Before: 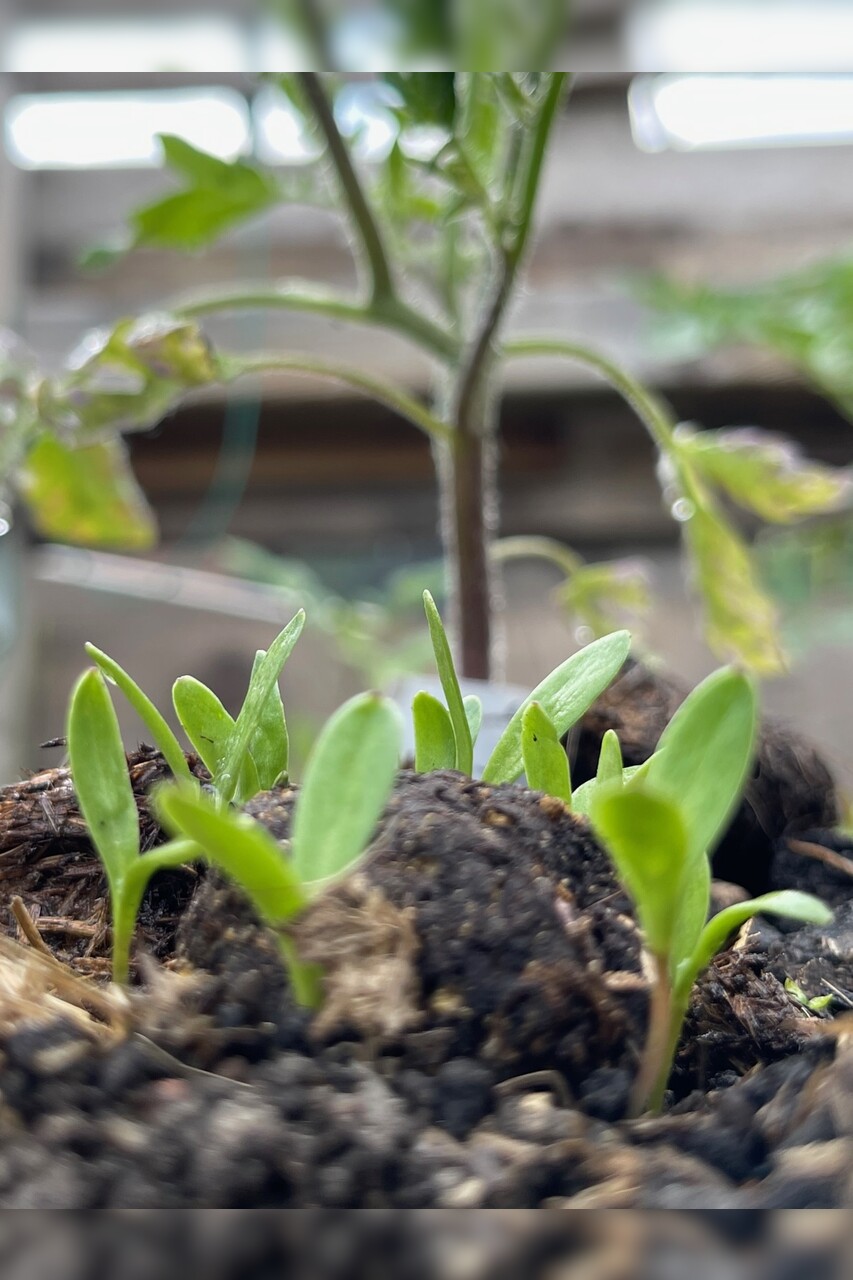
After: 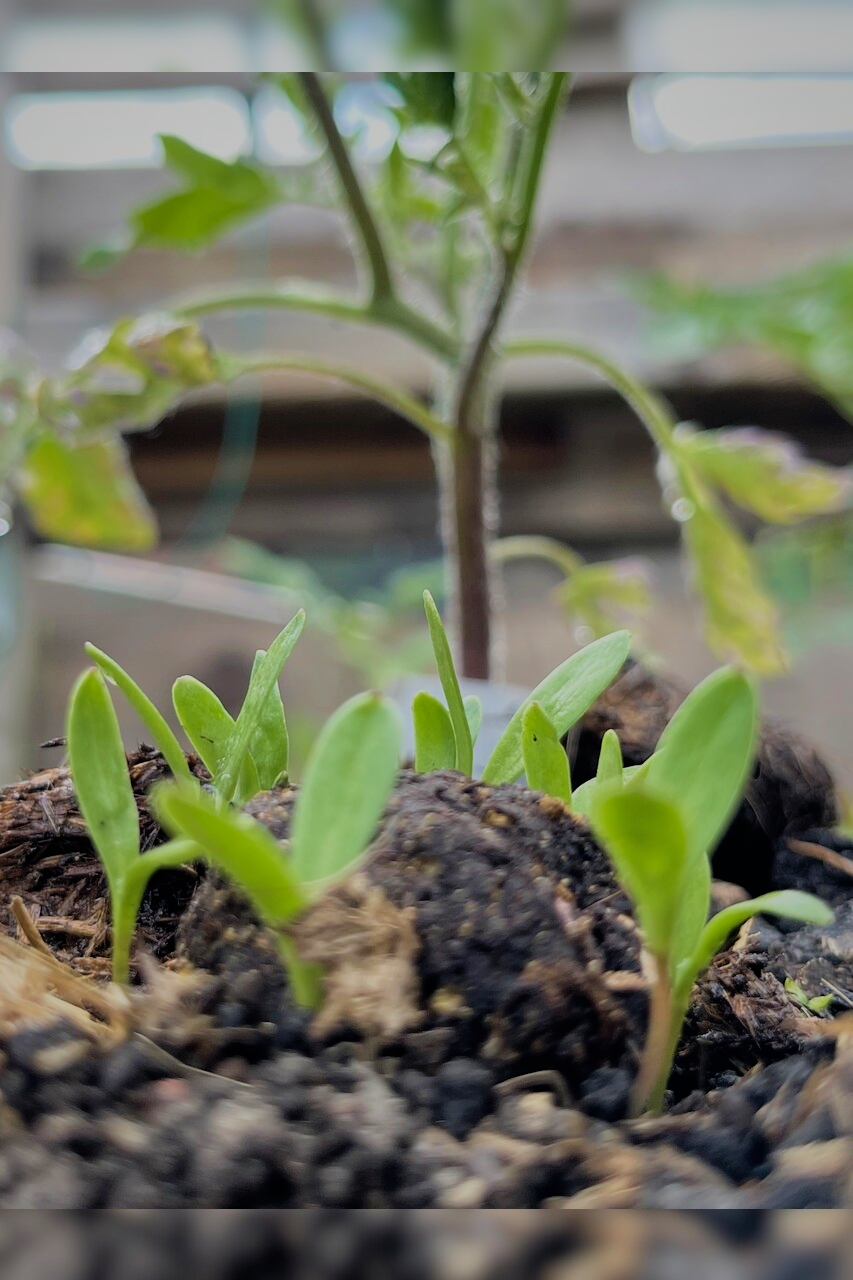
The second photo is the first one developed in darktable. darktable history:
filmic rgb: black relative exposure -7.65 EV, white relative exposure 4.56 EV, hardness 3.61
shadows and highlights: shadows 39.64, highlights -59.81
velvia: on, module defaults
